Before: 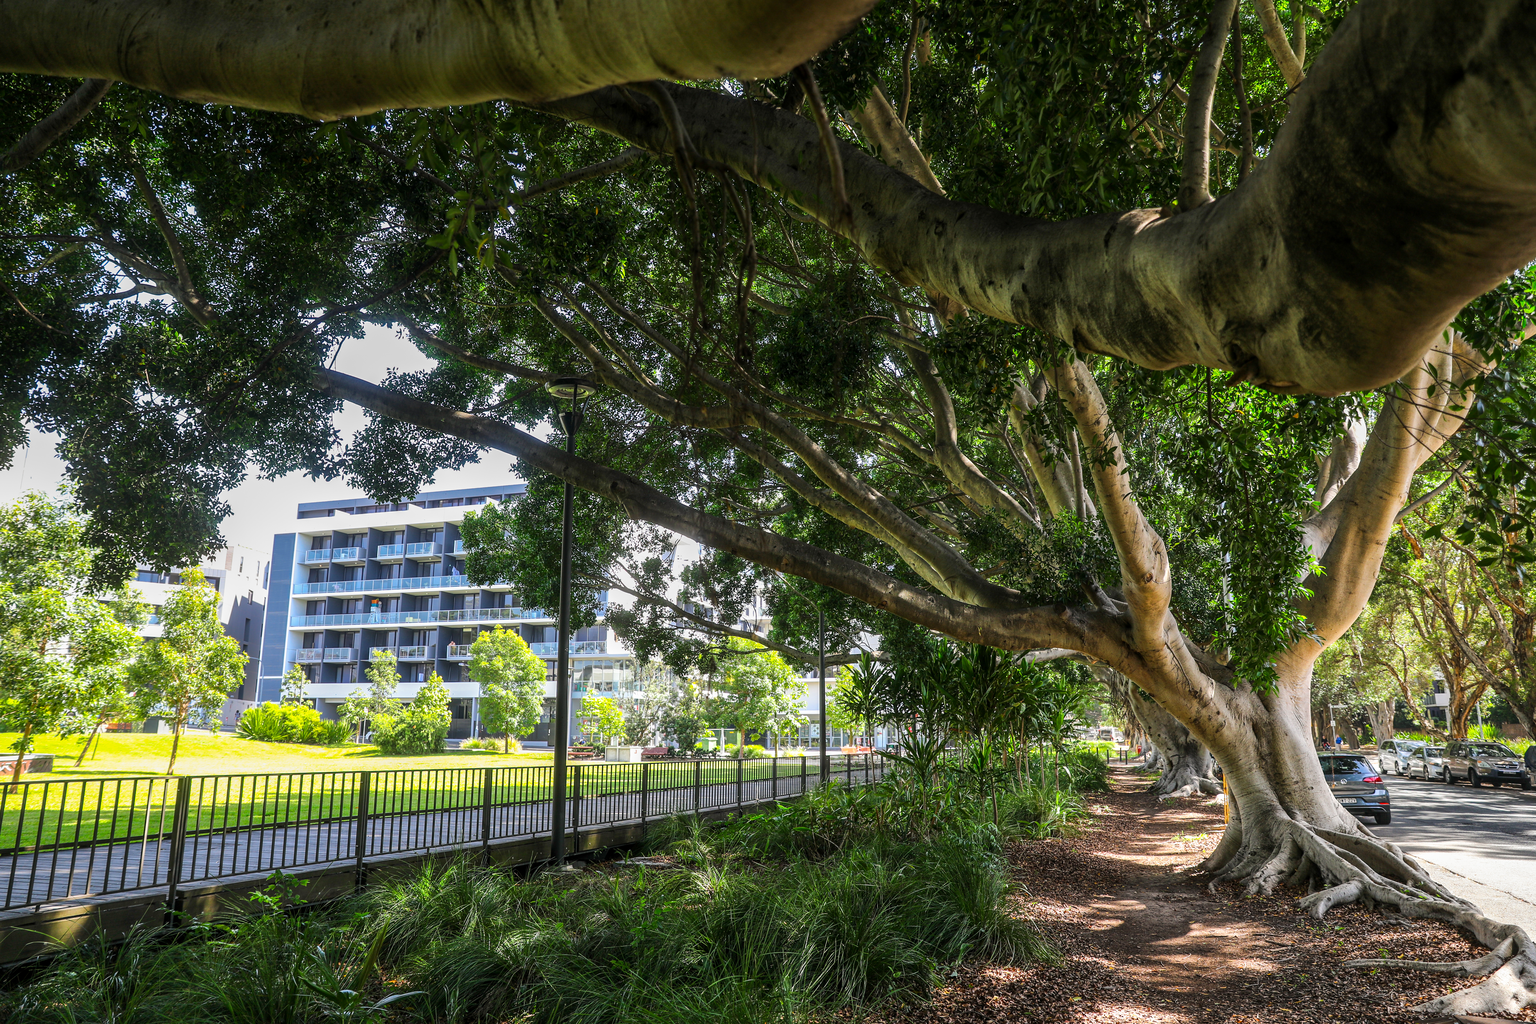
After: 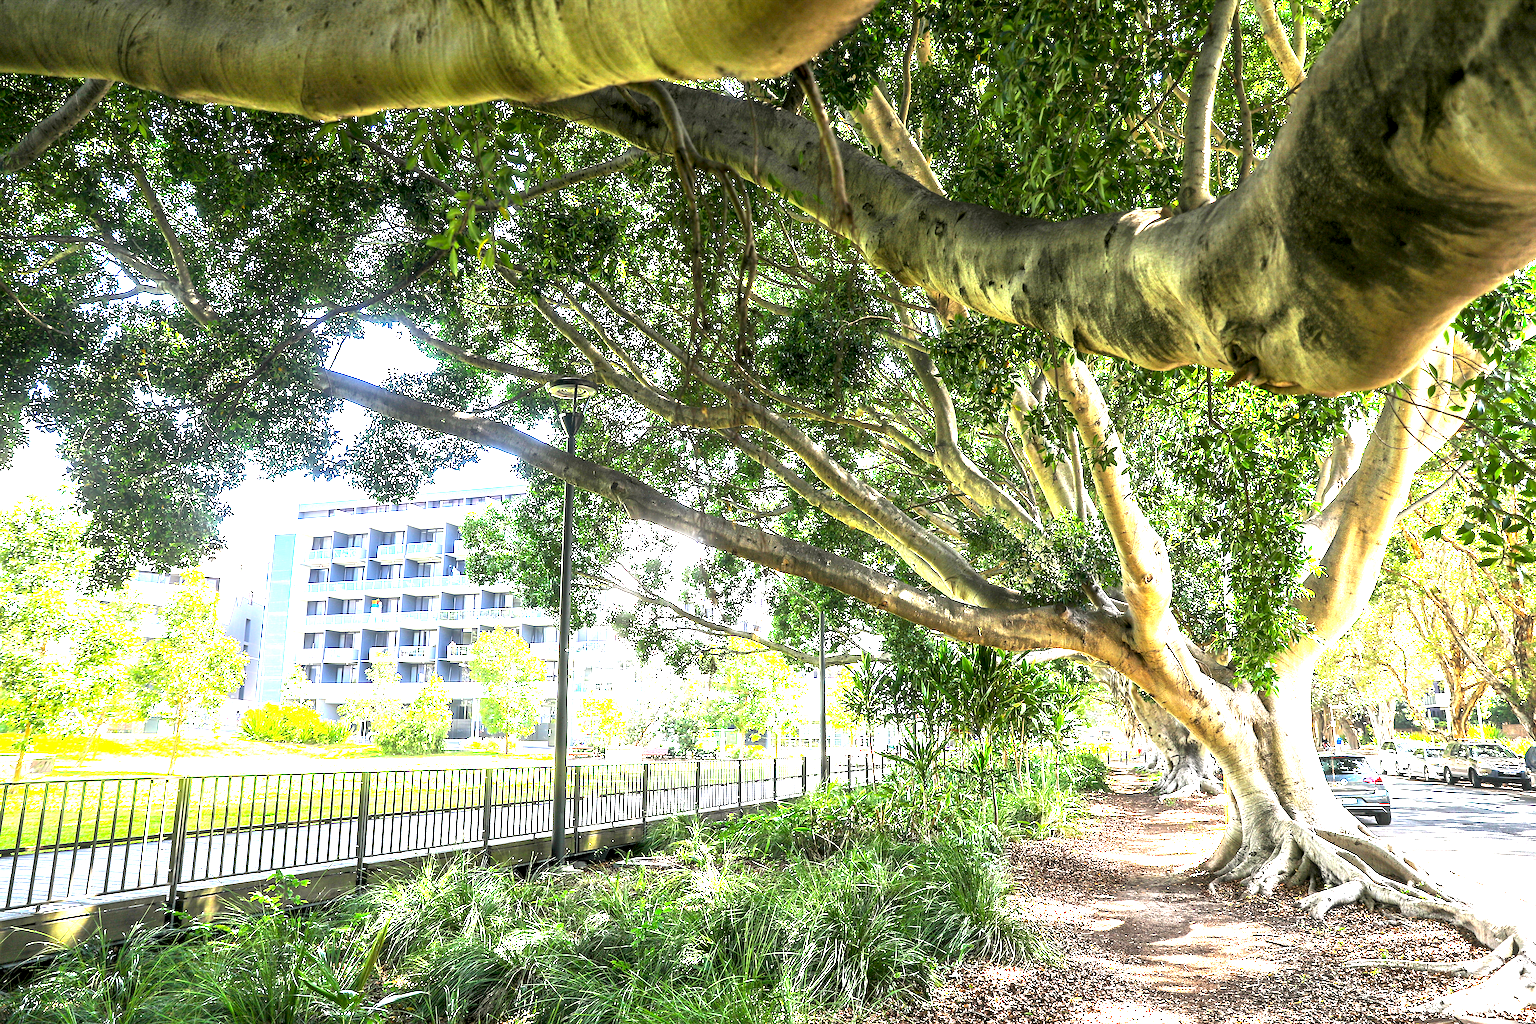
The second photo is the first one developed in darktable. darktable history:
exposure: black level correction 0.001, exposure 1.646 EV, compensate exposure bias true, compensate highlight preservation false
sharpen: on, module defaults
